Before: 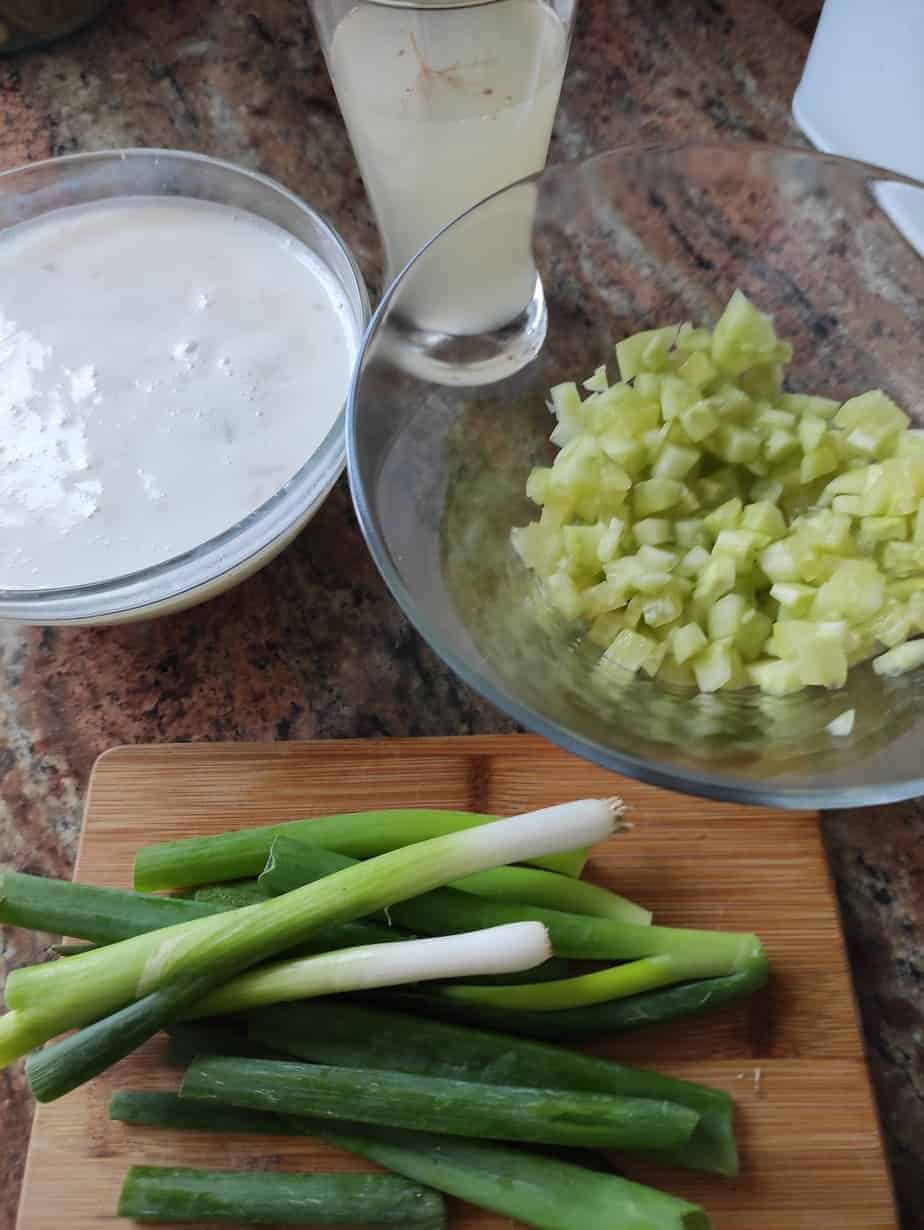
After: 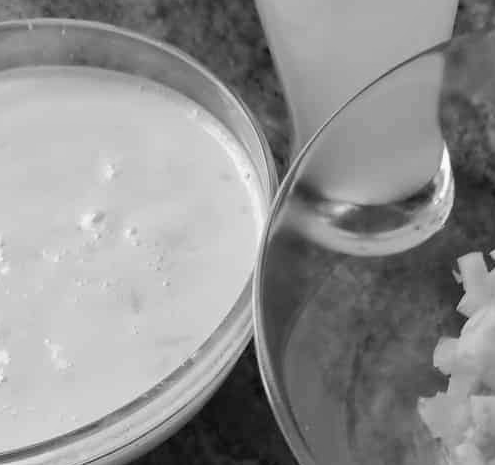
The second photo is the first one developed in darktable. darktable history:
color balance rgb: perceptual saturation grading › global saturation 20%, global vibrance 20%
monochrome: a 32, b 64, size 2.3
tone equalizer: on, module defaults
crop: left 10.121%, top 10.631%, right 36.218%, bottom 51.526%
